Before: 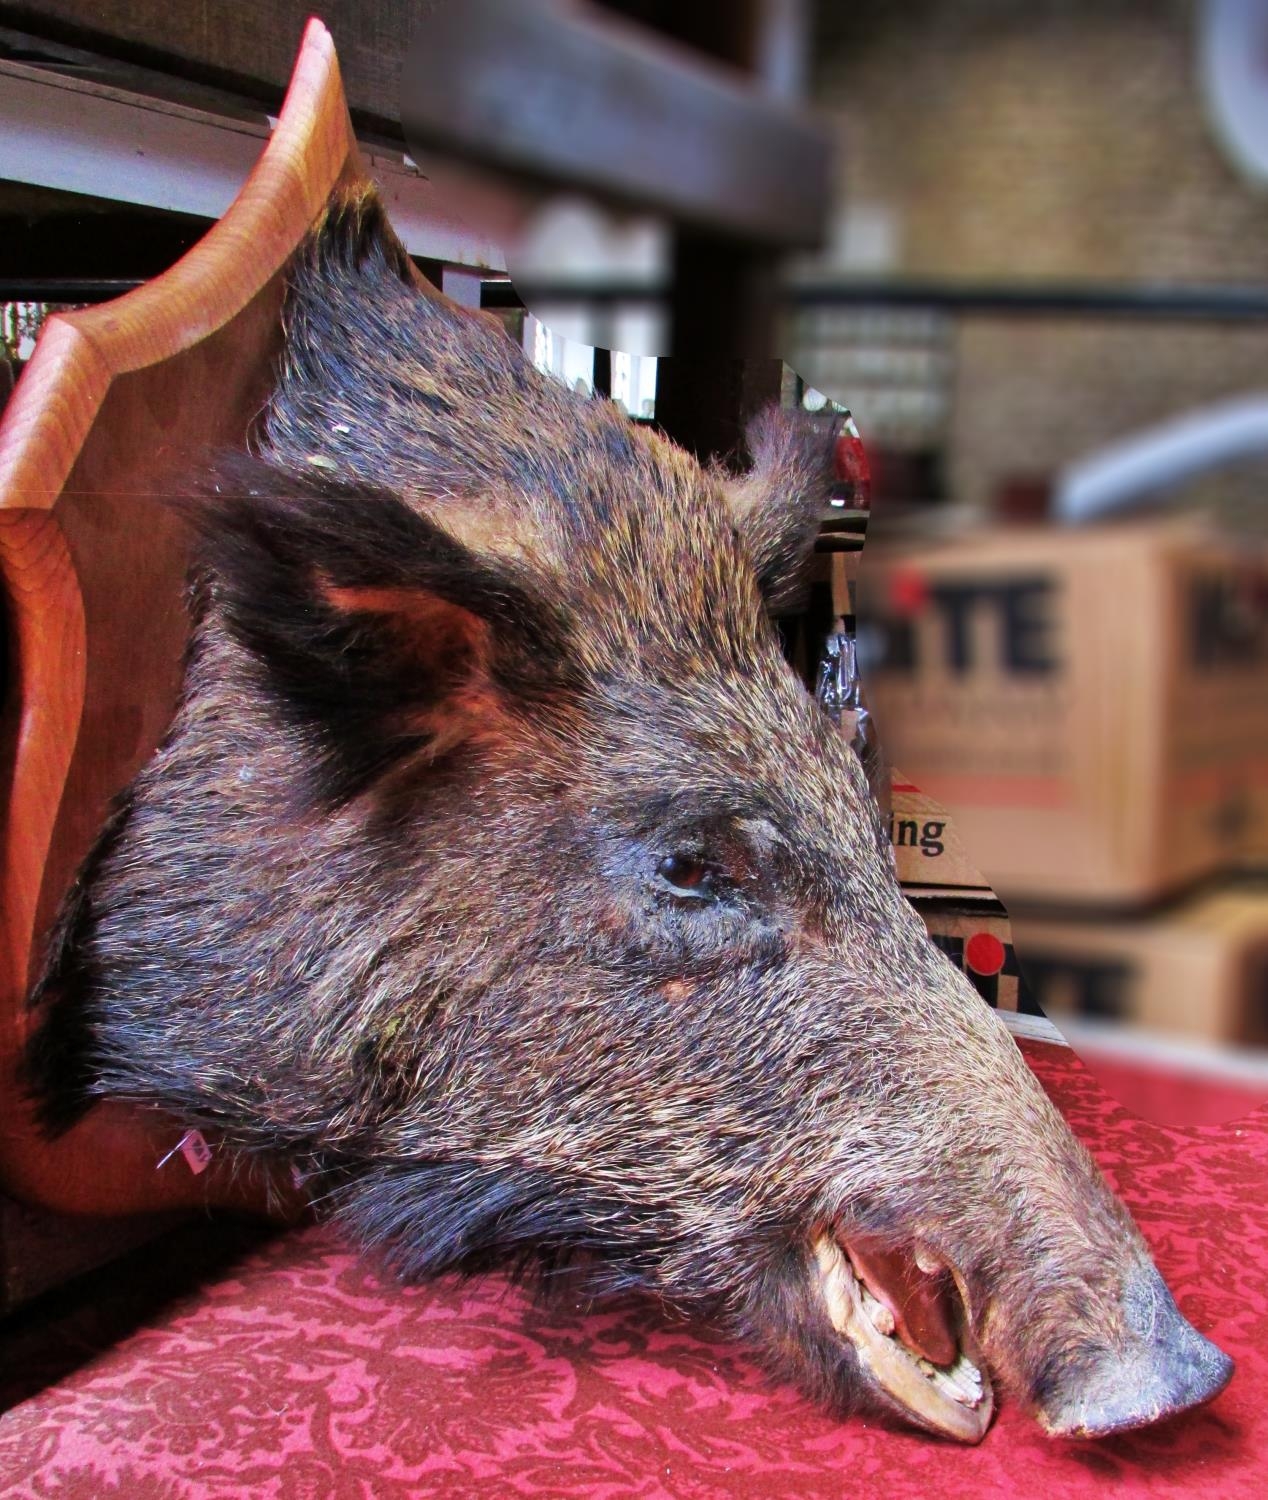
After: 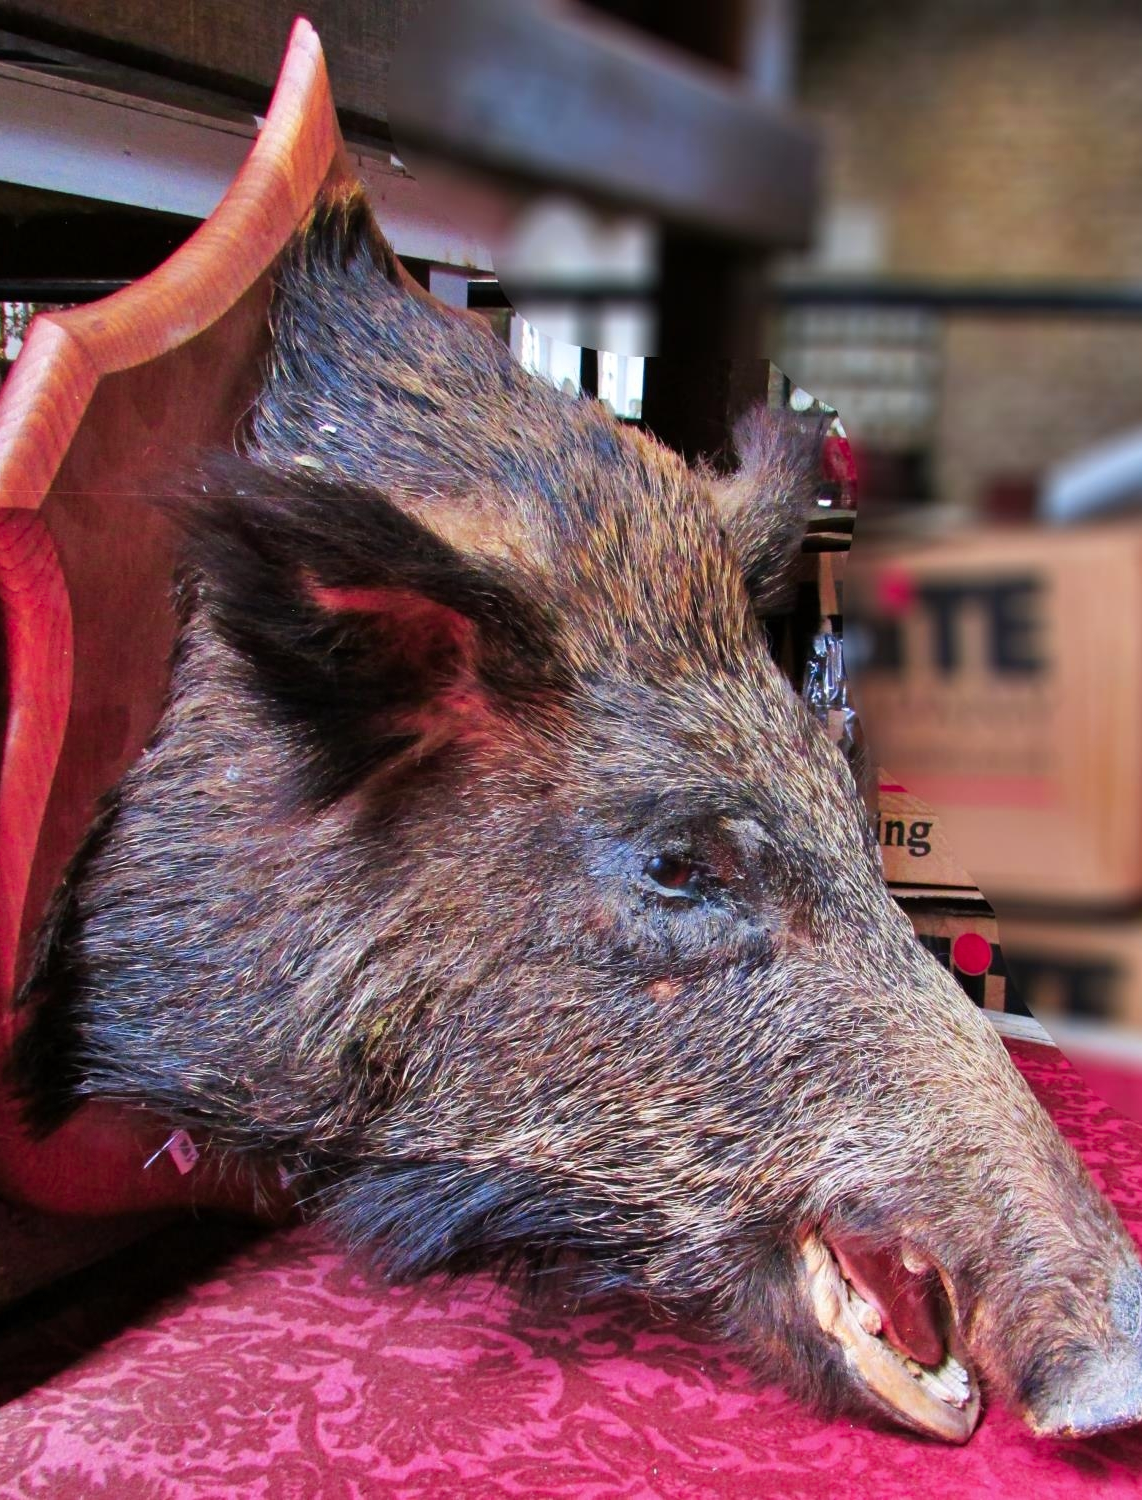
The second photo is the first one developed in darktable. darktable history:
crop and rotate: left 1.088%, right 8.807%
color zones: curves: ch1 [(0.263, 0.53) (0.376, 0.287) (0.487, 0.512) (0.748, 0.547) (1, 0.513)]; ch2 [(0.262, 0.45) (0.751, 0.477)], mix 31.98%
